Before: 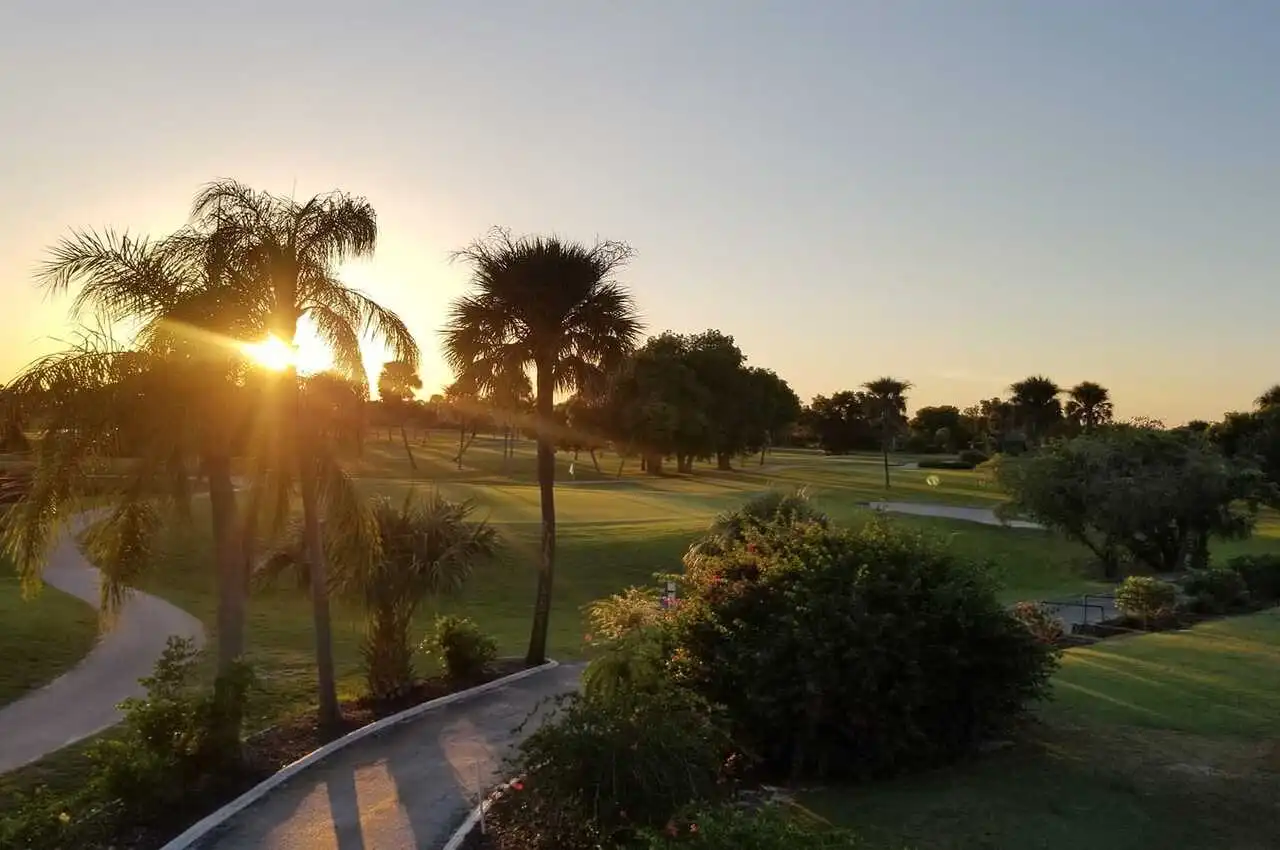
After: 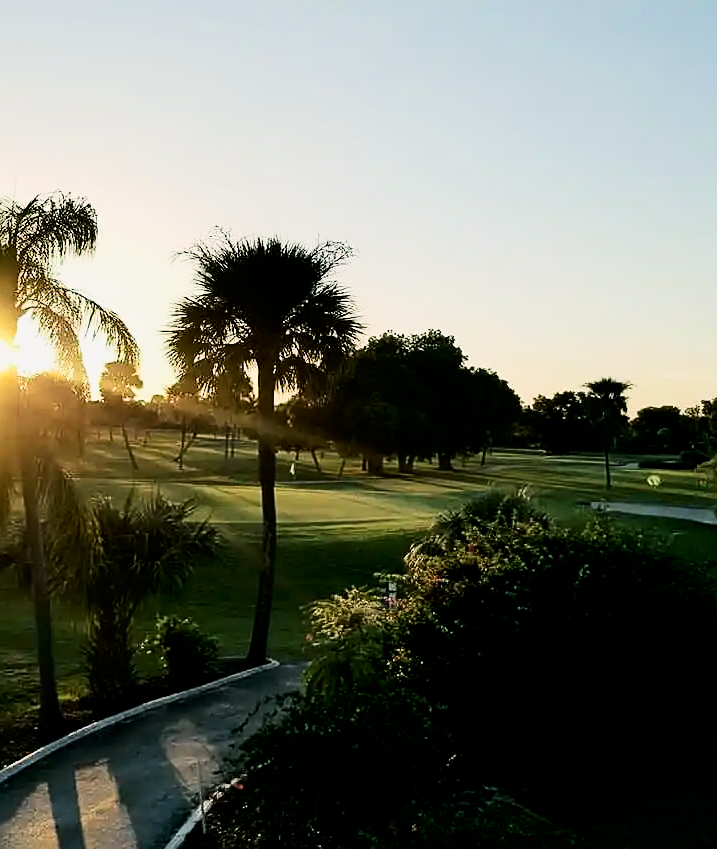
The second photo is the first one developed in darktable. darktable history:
filmic rgb: black relative exposure -5.15 EV, white relative exposure 3.97 EV, hardness 2.9, contrast 1.299, highlights saturation mix -31.14%
color balance rgb: power › chroma 2.143%, power › hue 168.48°, perceptual saturation grading › global saturation 0.912%
contrast brightness saturation: contrast 0.223
tone equalizer: -8 EV -0.424 EV, -7 EV -0.367 EV, -6 EV -0.298 EV, -5 EV -0.184 EV, -3 EV 0.216 EV, -2 EV 0.345 EV, -1 EV 0.378 EV, +0 EV 0.406 EV, smoothing diameter 24.95%, edges refinement/feathering 11.08, preserve details guided filter
crop: left 21.861%, right 22.106%, bottom 0.001%
exposure: exposure -0.069 EV, compensate highlight preservation false
sharpen: on, module defaults
